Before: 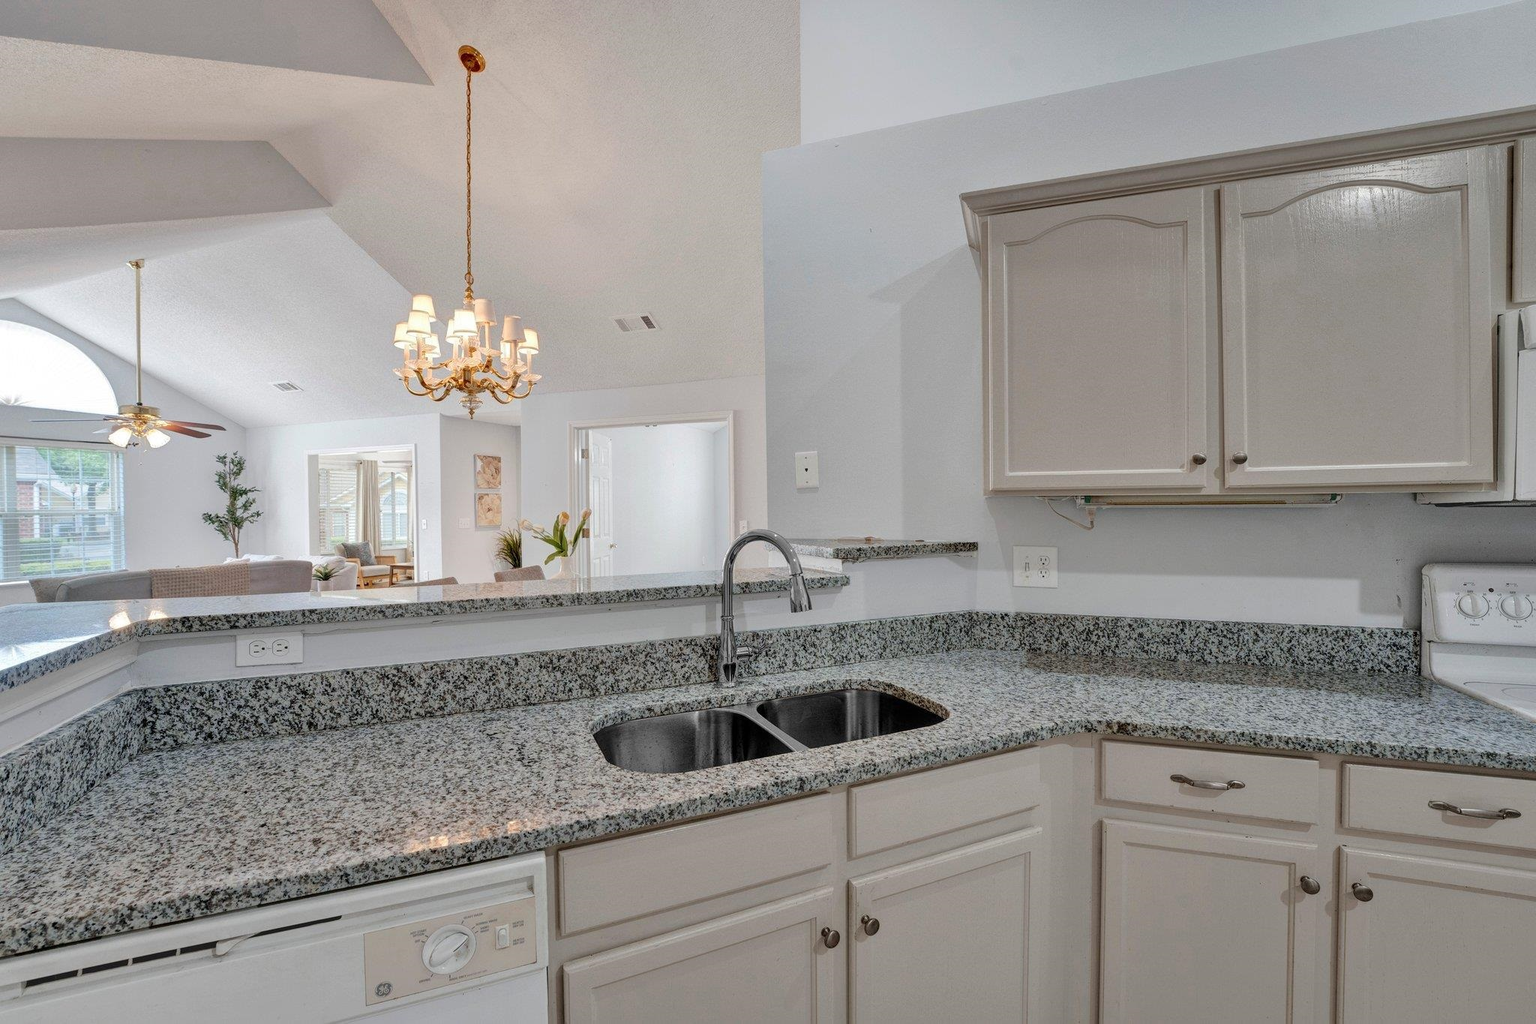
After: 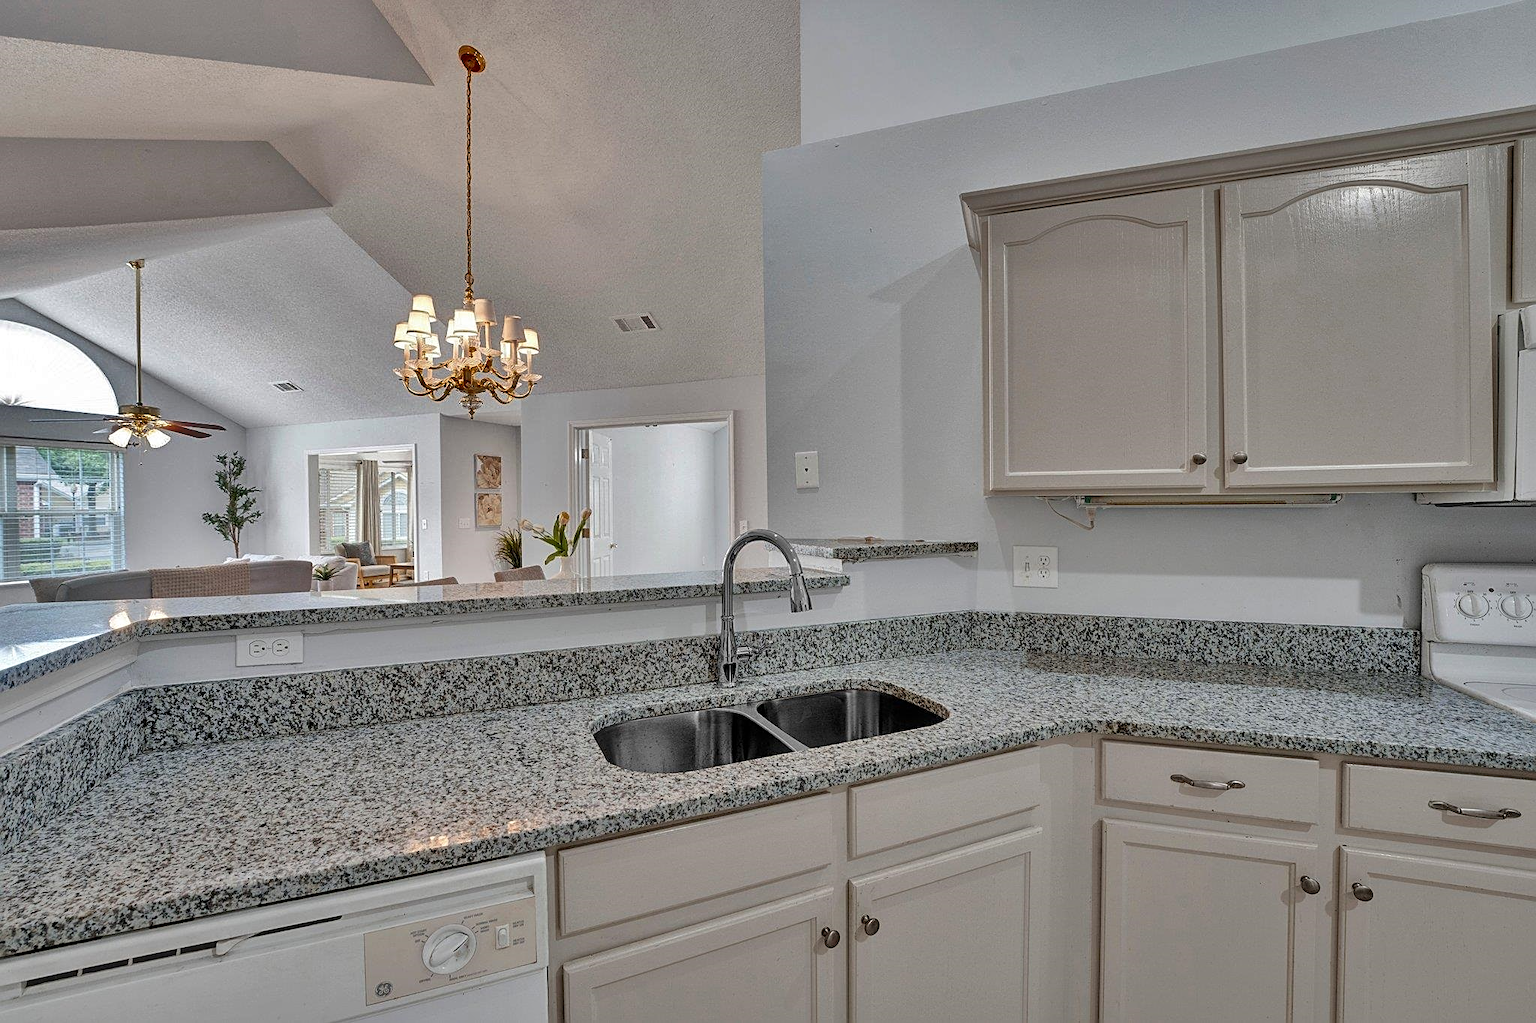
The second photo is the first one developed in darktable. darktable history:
shadows and highlights: radius 108.16, shadows 40.57, highlights -72.99, low approximation 0.01, soften with gaussian
sharpen: on, module defaults
